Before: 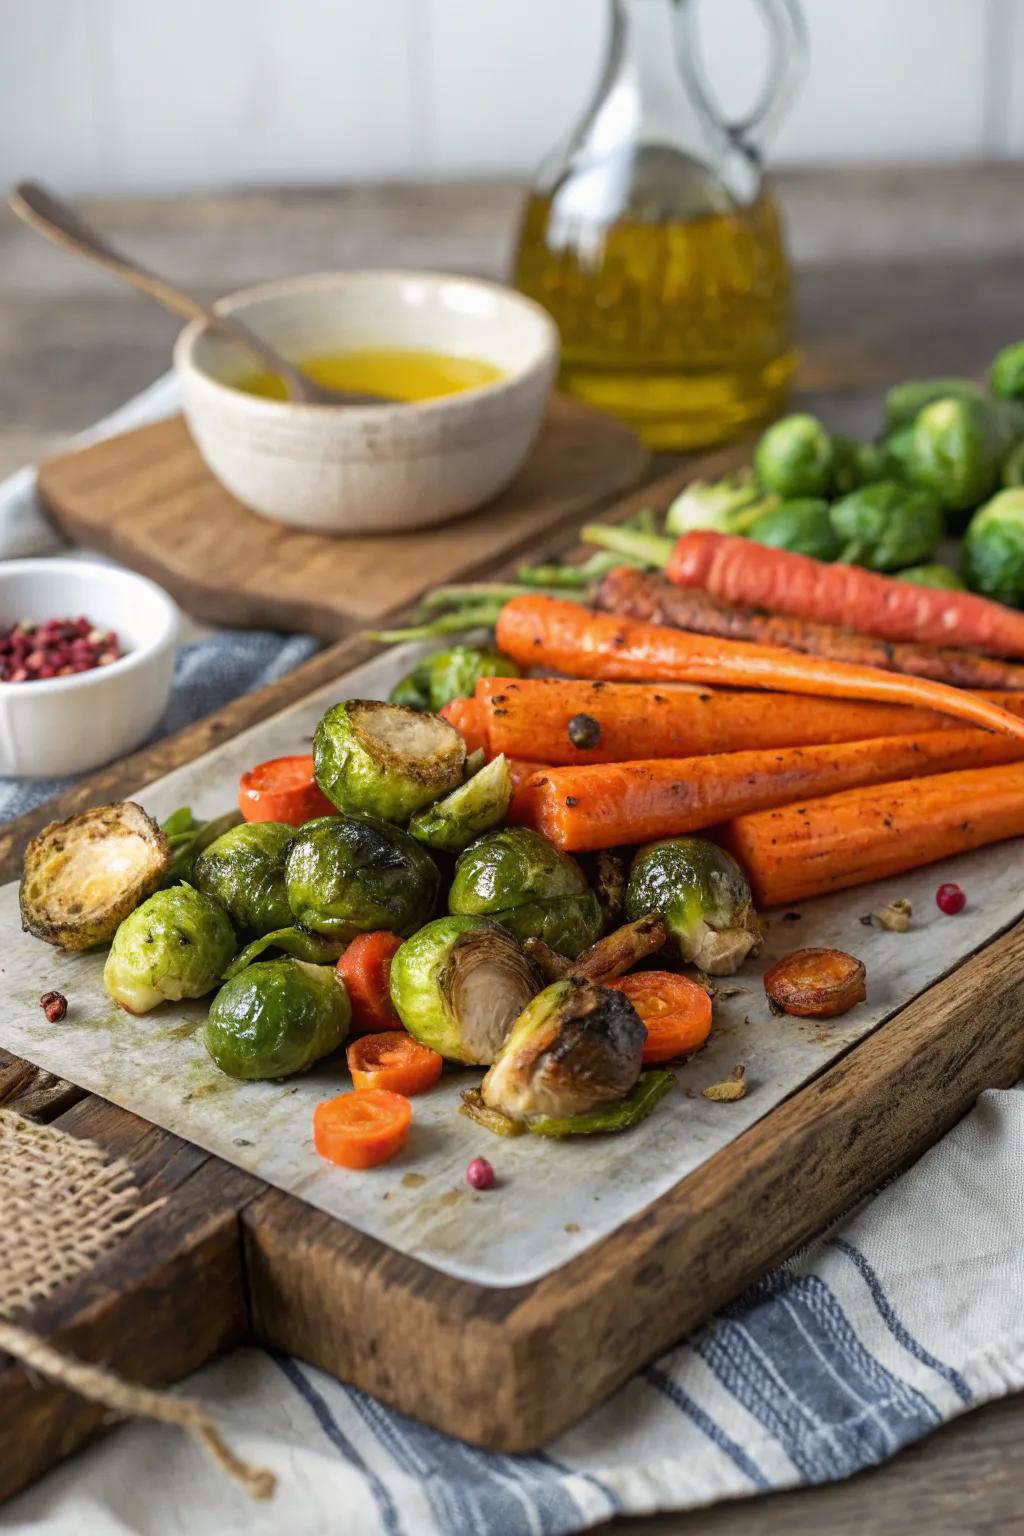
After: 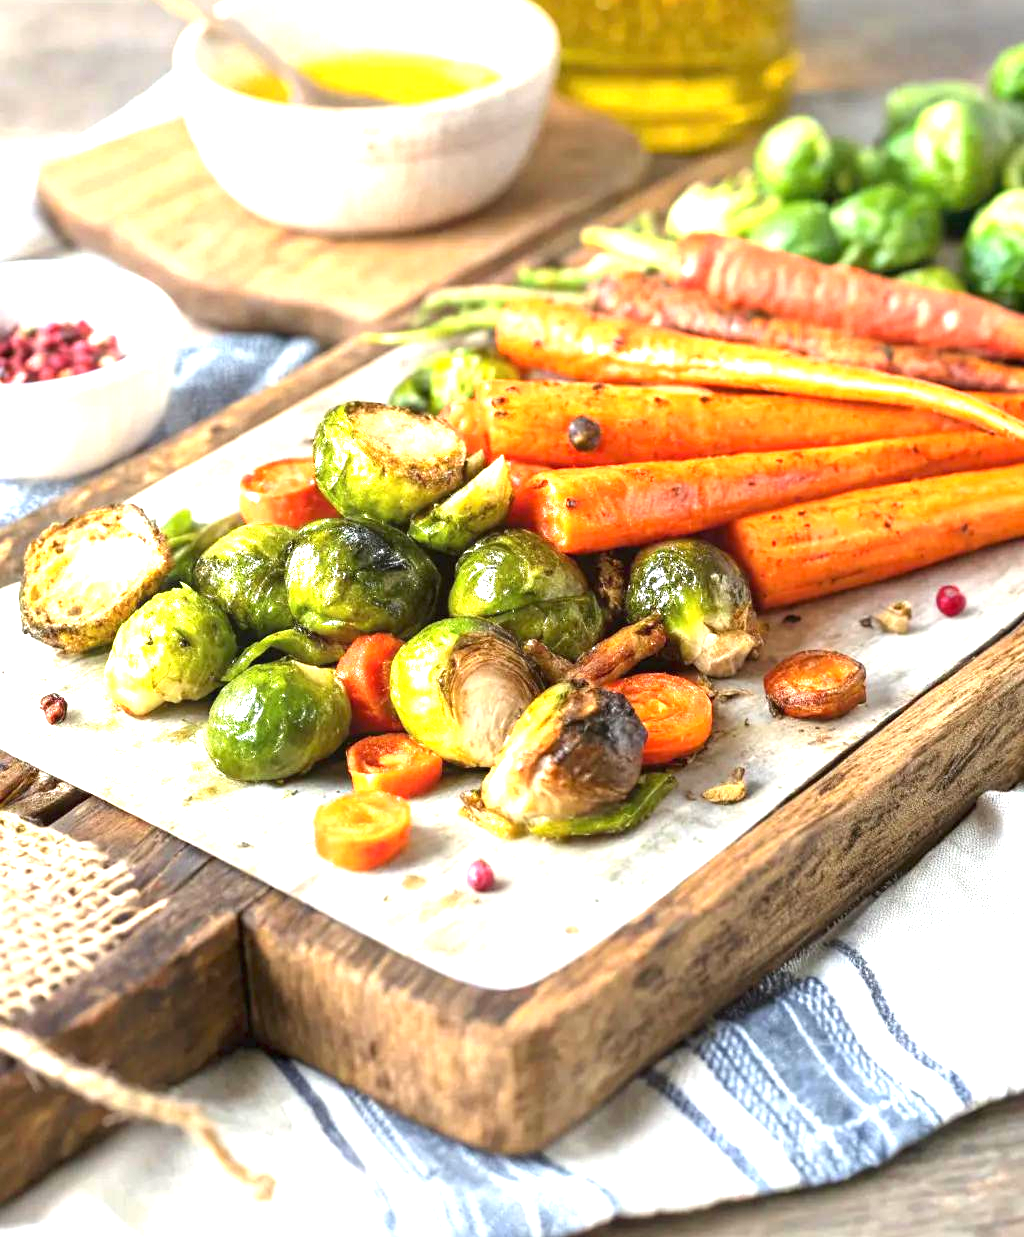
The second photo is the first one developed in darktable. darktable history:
exposure: black level correction 0, exposure 1.935 EV, compensate highlight preservation false
crop and rotate: top 19.427%
